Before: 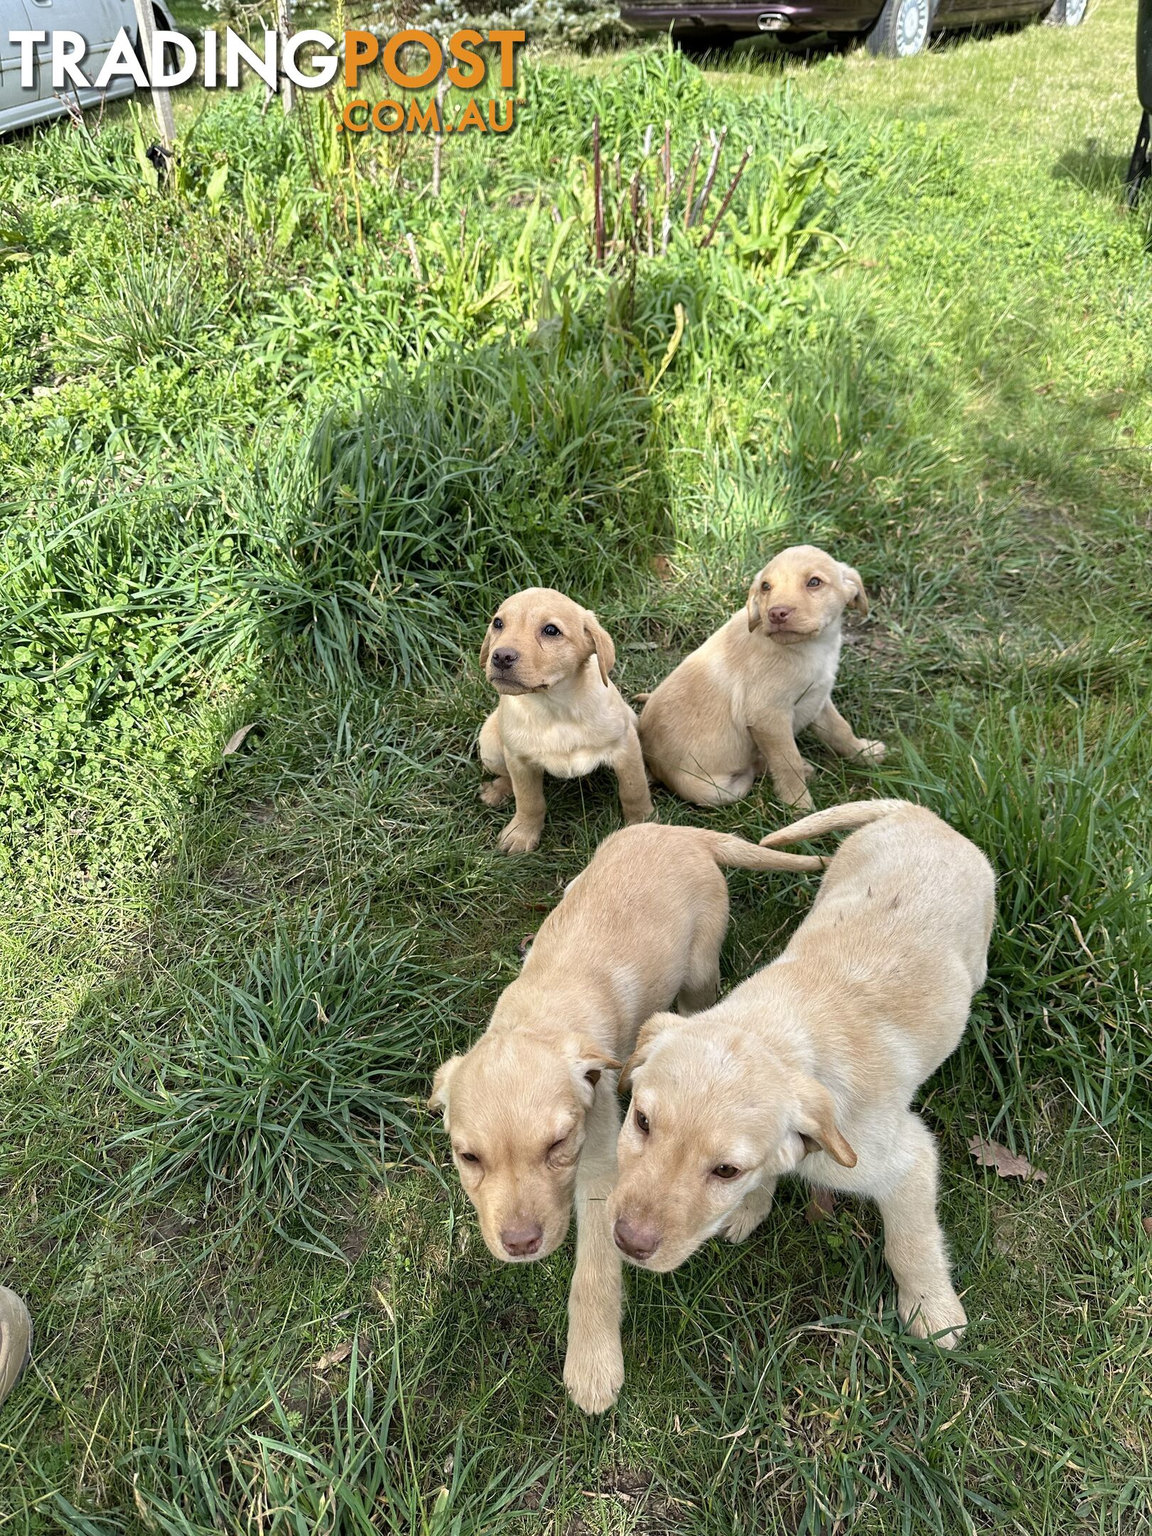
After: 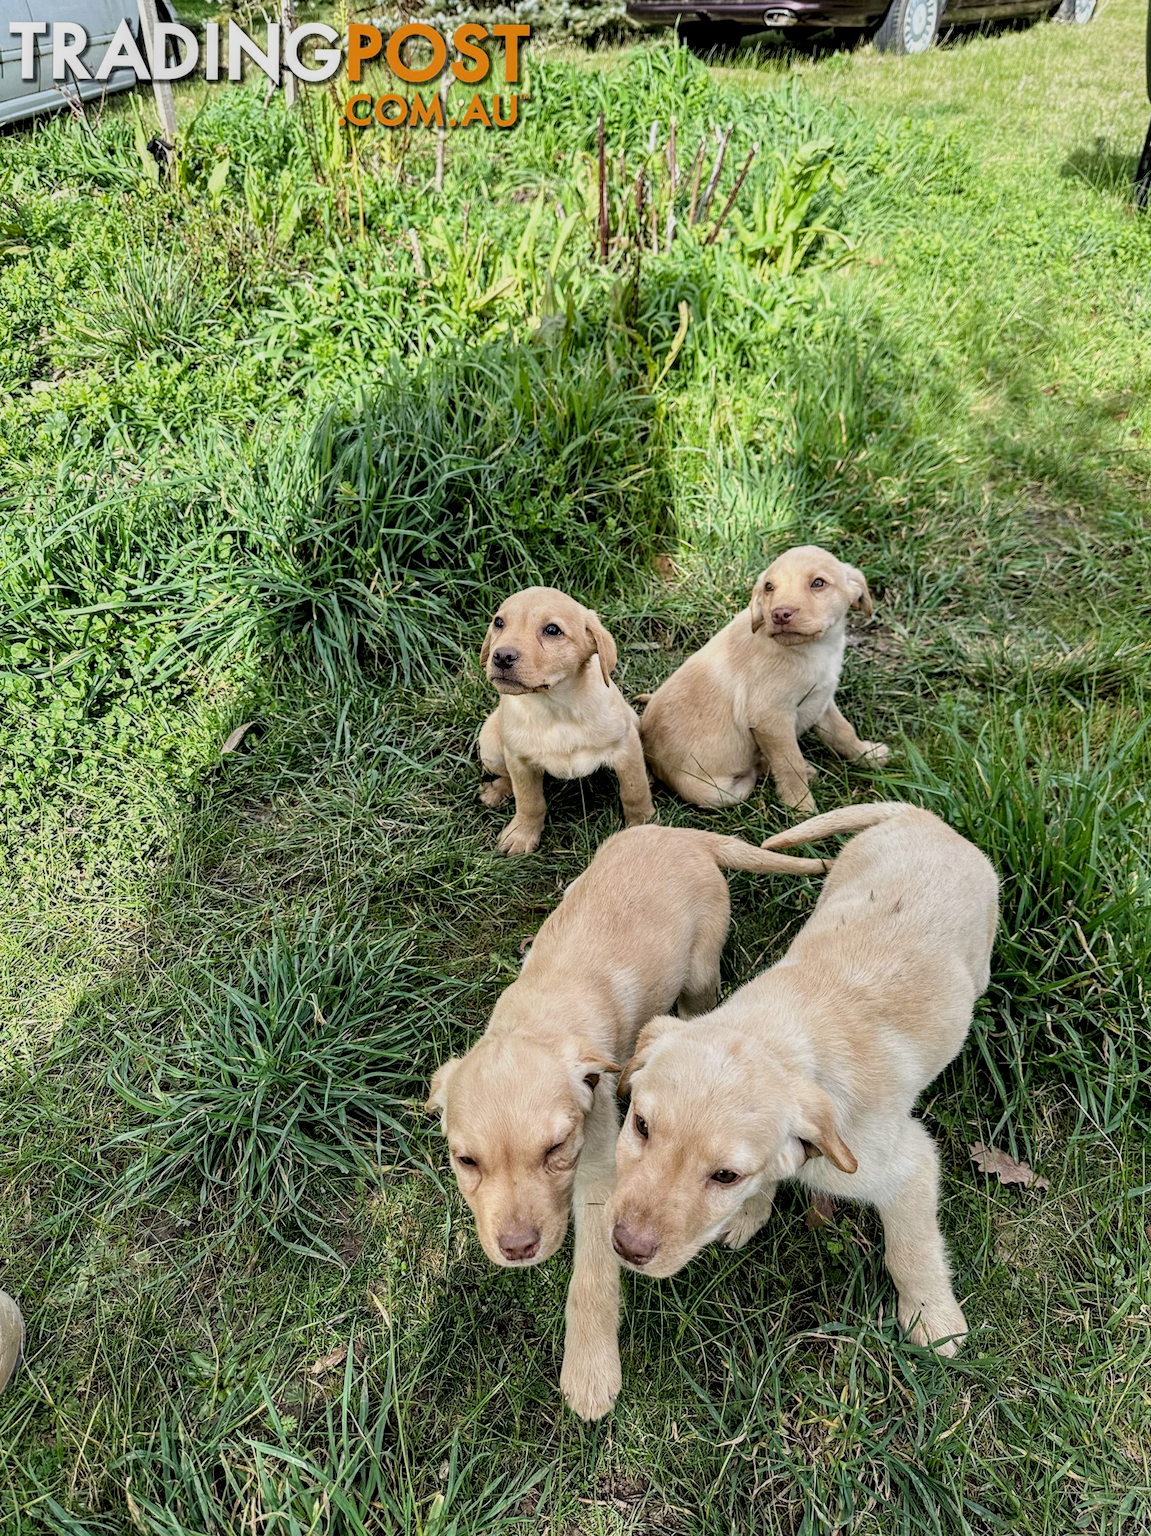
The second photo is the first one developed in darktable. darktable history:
filmic rgb: black relative exposure -7.65 EV, white relative exposure 4.56 EV, hardness 3.61
local contrast: highlights 58%, detail 146%
crop and rotate: angle -0.351°
color zones: curves: ch0 [(0.068, 0.464) (0.25, 0.5) (0.48, 0.508) (0.75, 0.536) (0.886, 0.476) (0.967, 0.456)]; ch1 [(0.066, 0.456) (0.25, 0.5) (0.616, 0.508) (0.746, 0.56) (0.934, 0.444)]
